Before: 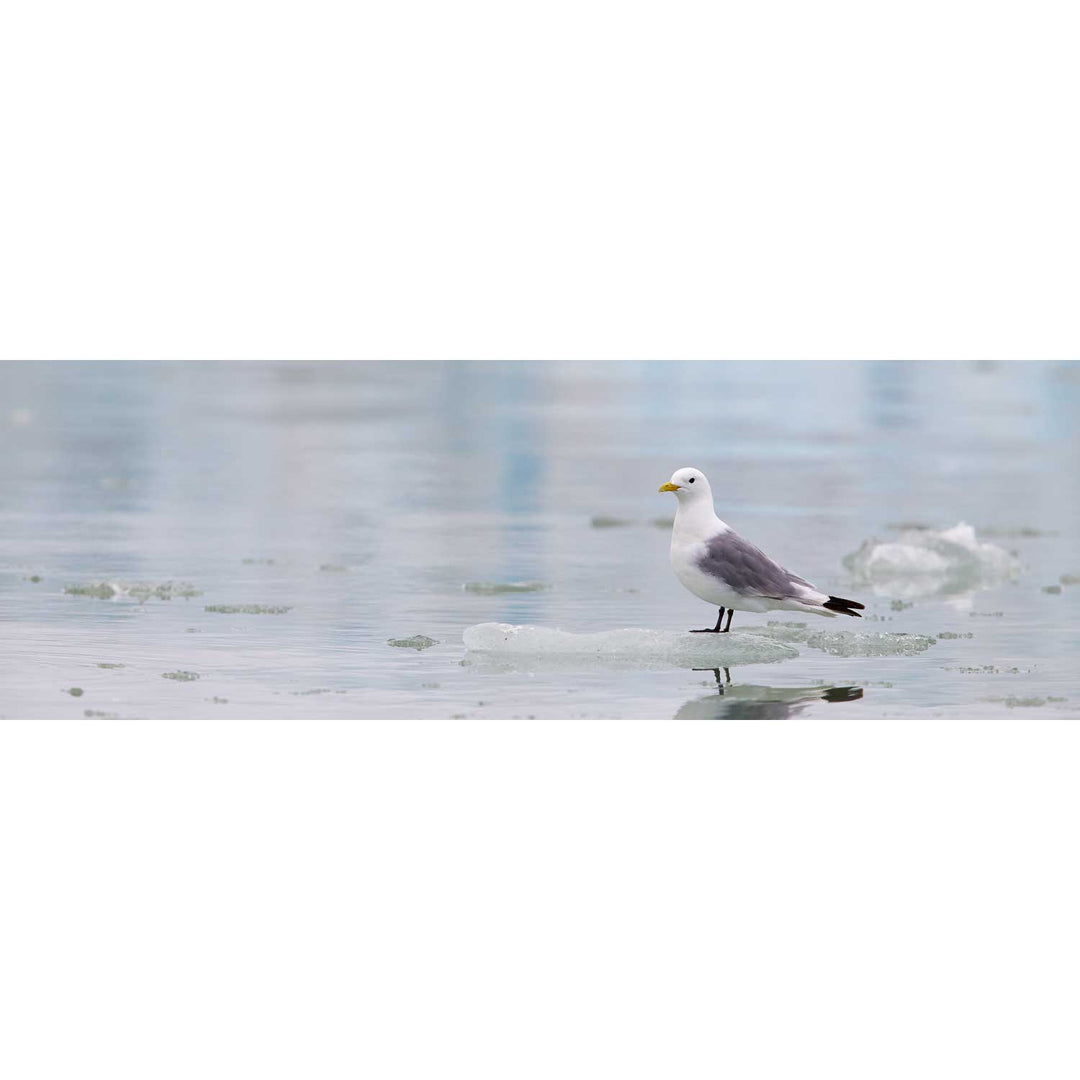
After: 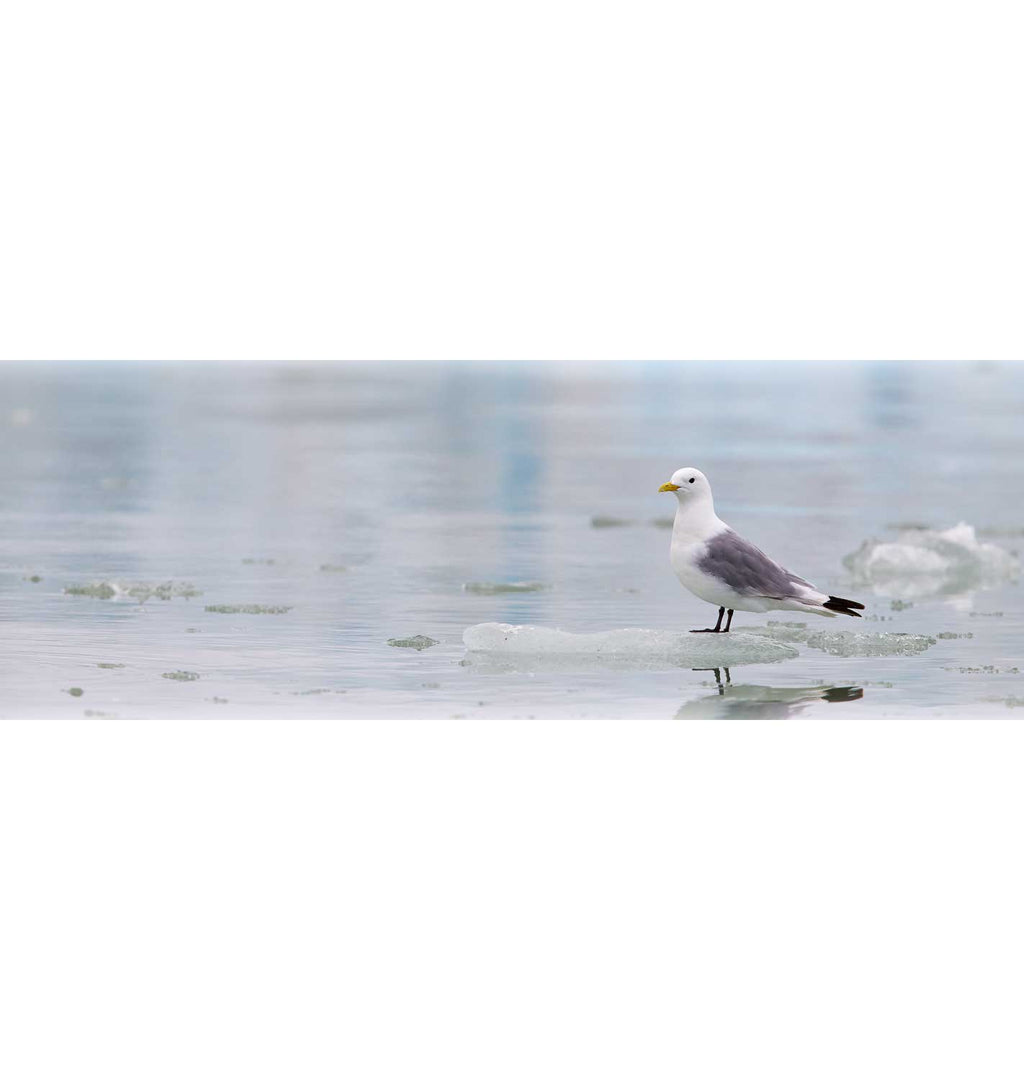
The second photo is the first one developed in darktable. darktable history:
bloom: size 3%, threshold 100%, strength 0%
crop and rotate: right 5.167%
